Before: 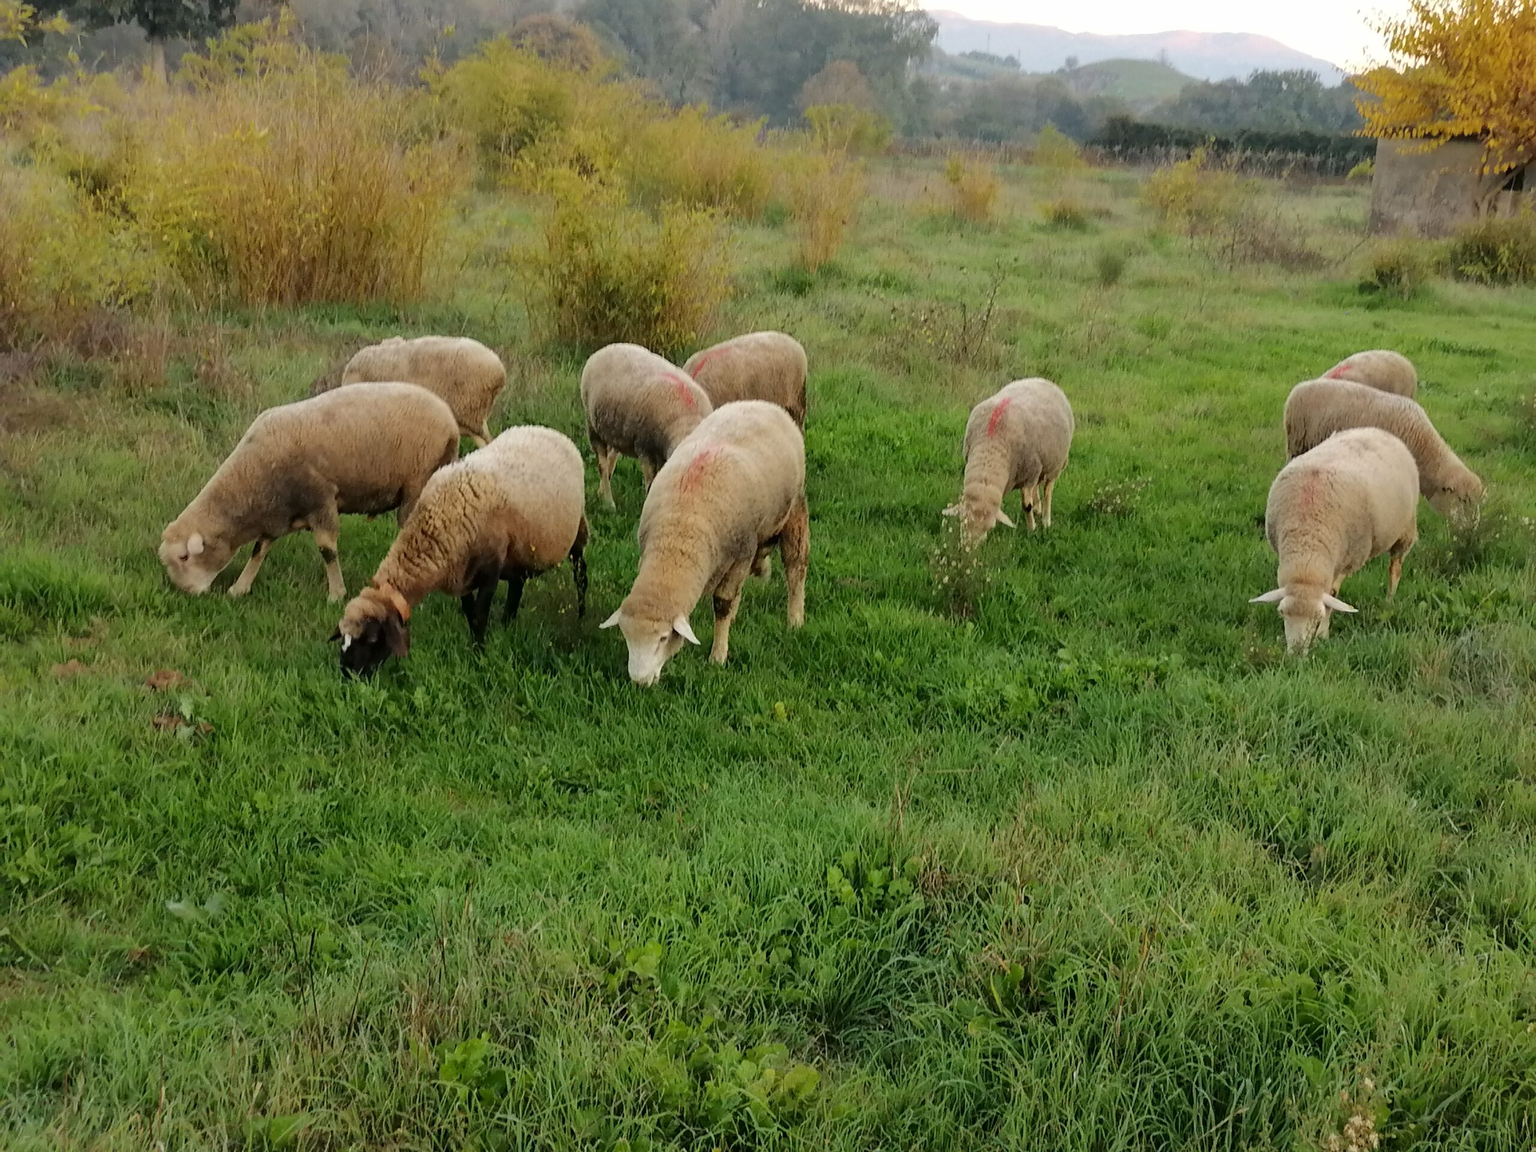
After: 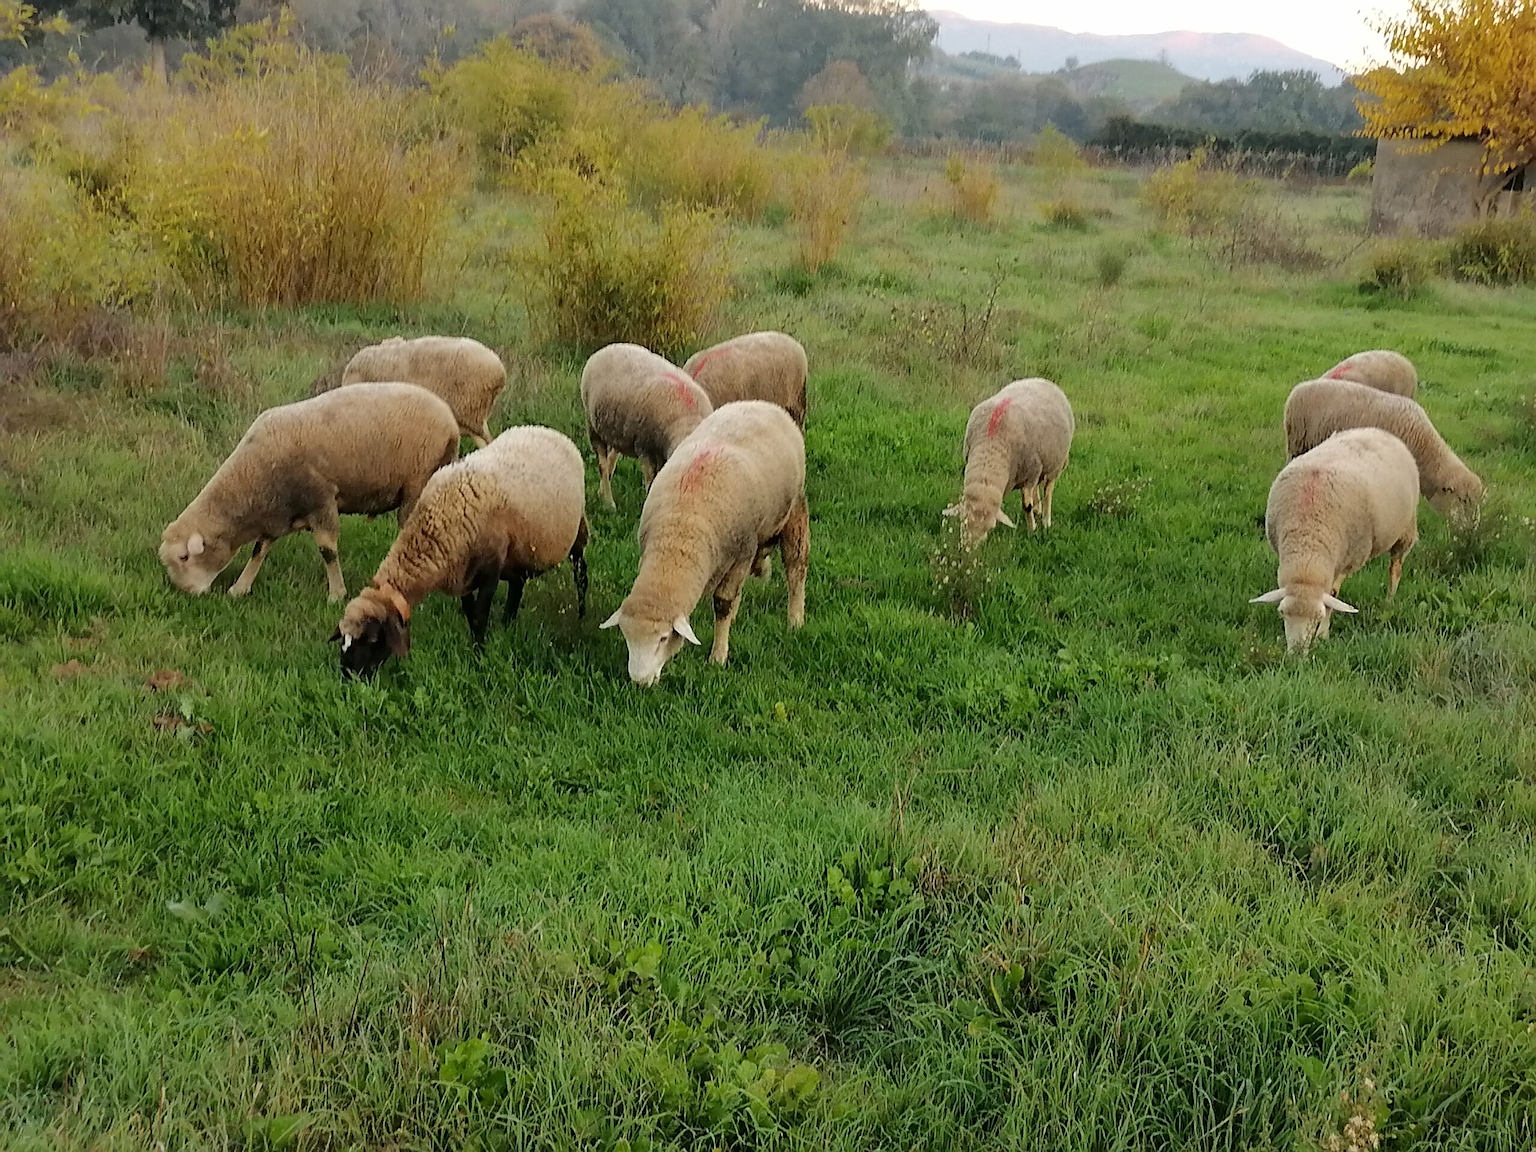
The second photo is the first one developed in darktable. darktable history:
sharpen: amount 0.483
